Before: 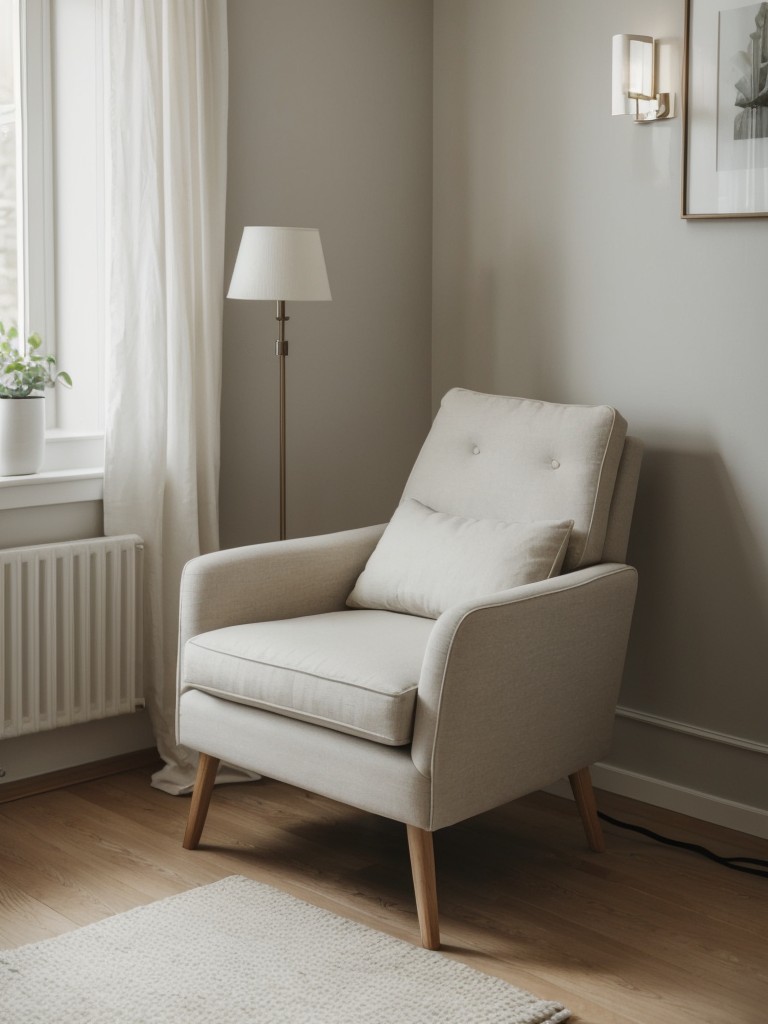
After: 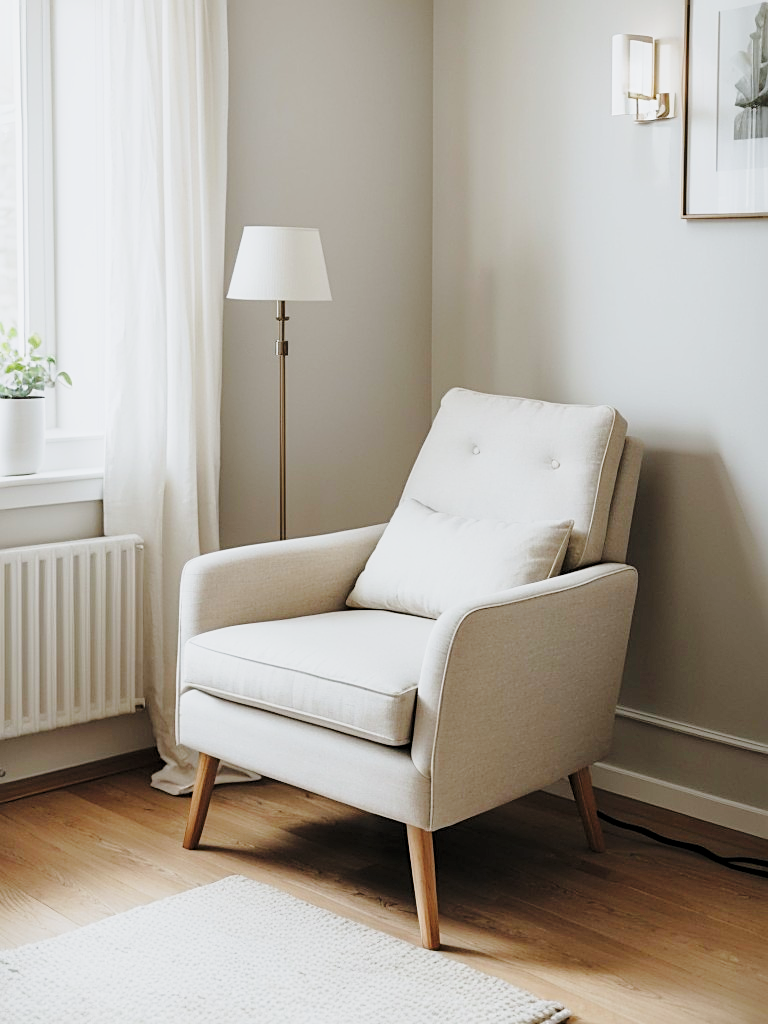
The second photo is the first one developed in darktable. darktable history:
base curve: curves: ch0 [(0, 0) (0.028, 0.03) (0.121, 0.232) (0.46, 0.748) (0.859, 0.968) (1, 1)], preserve colors none
white balance: red 0.974, blue 1.044
sharpen: on, module defaults
tone curve: curves: ch0 [(0.047, 0) (0.292, 0.352) (0.657, 0.678) (1, 0.958)], color space Lab, linked channels, preserve colors none
